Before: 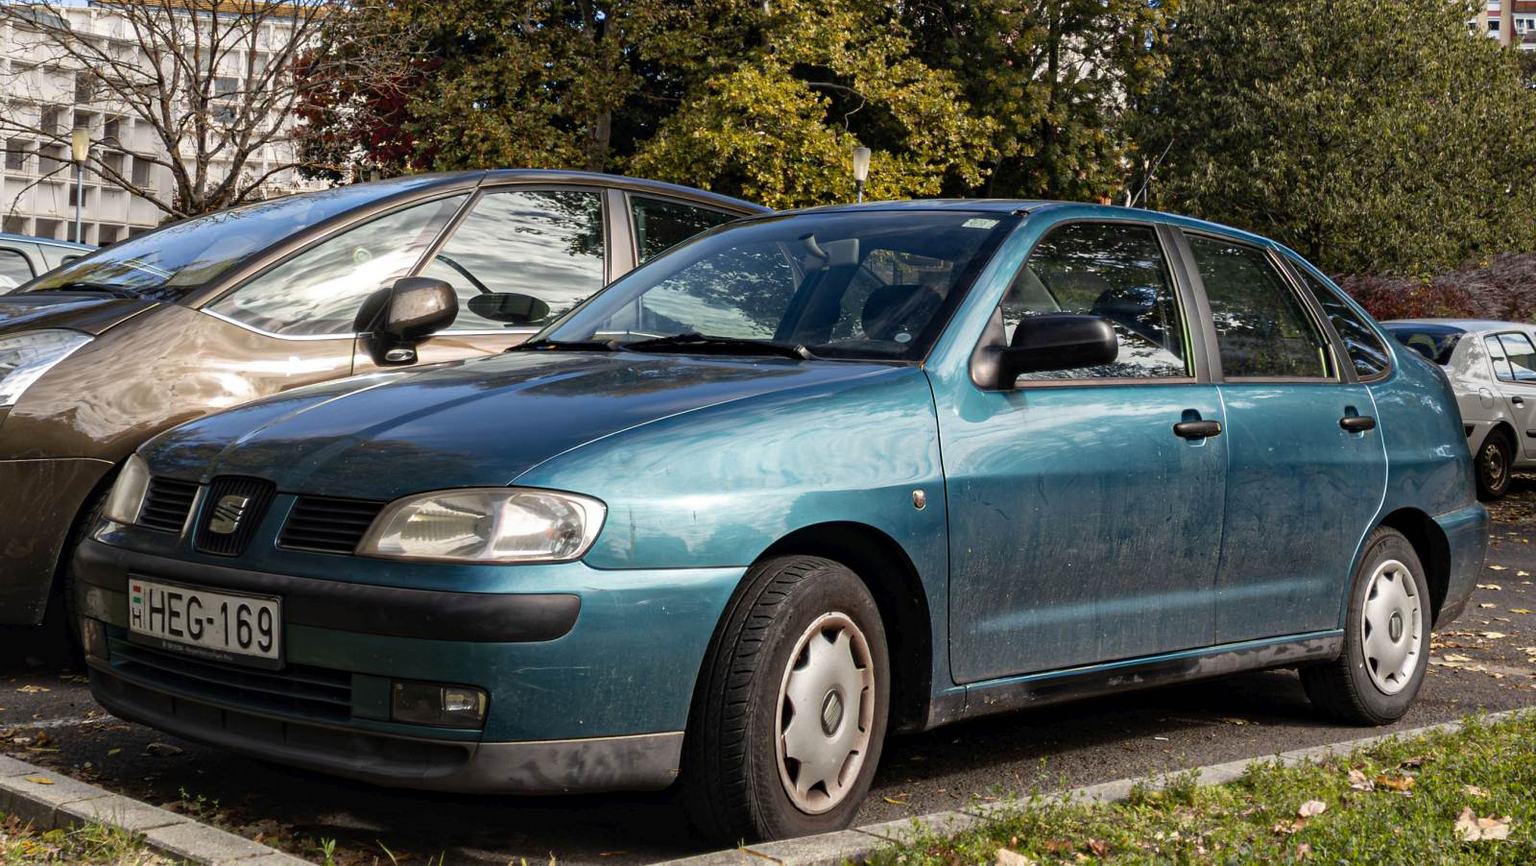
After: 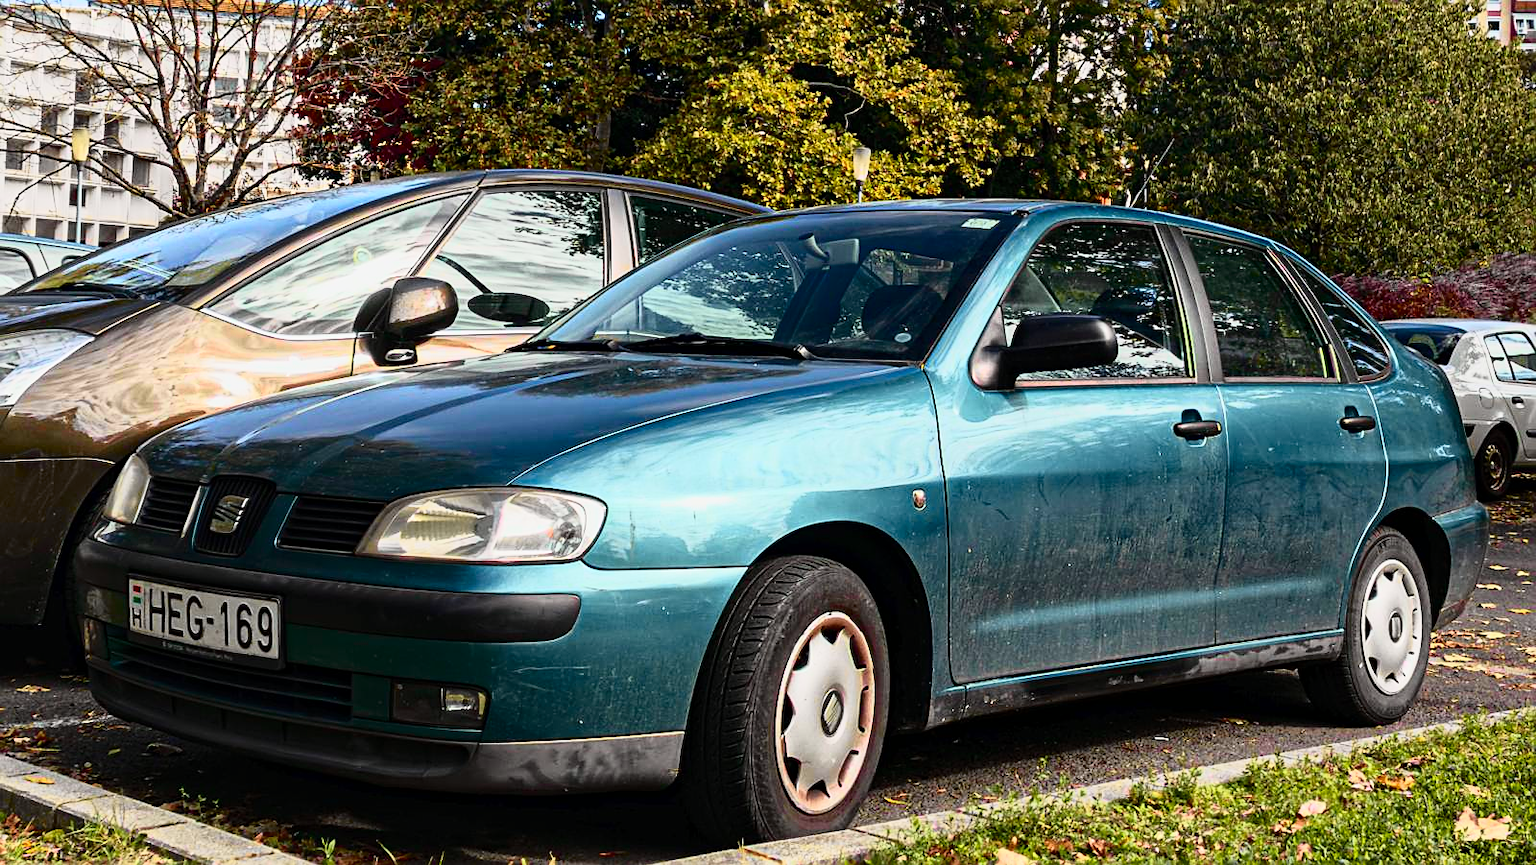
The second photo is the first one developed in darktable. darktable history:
tone curve: curves: ch0 [(0, 0) (0.046, 0.031) (0.163, 0.114) (0.391, 0.432) (0.488, 0.561) (0.695, 0.839) (0.785, 0.904) (1, 0.965)]; ch1 [(0, 0) (0.248, 0.252) (0.427, 0.412) (0.482, 0.462) (0.499, 0.497) (0.518, 0.52) (0.535, 0.577) (0.585, 0.623) (0.679, 0.743) (0.788, 0.809) (1, 1)]; ch2 [(0, 0) (0.313, 0.262) (0.427, 0.417) (0.473, 0.47) (0.503, 0.503) (0.523, 0.515) (0.557, 0.596) (0.598, 0.646) (0.708, 0.771) (1, 1)], color space Lab, independent channels, preserve colors none
sharpen: on, module defaults
